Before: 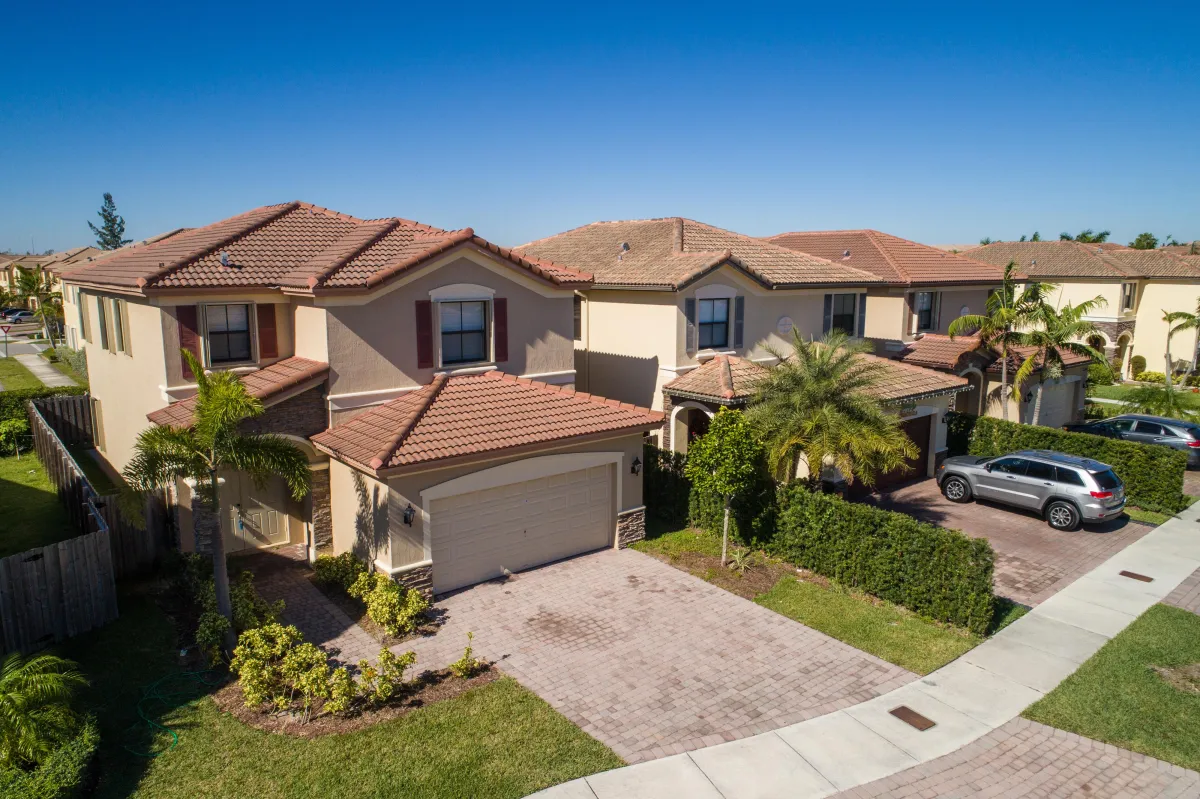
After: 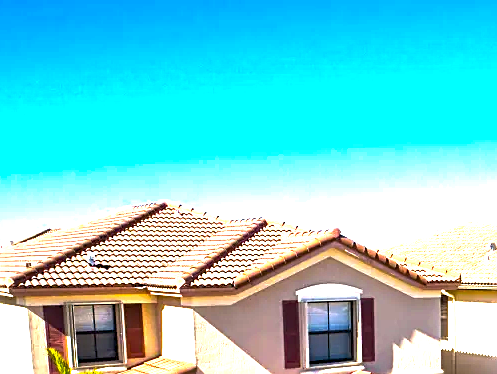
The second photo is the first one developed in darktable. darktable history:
color balance rgb: global offset › luminance -0.273%, global offset › hue 259.13°, linear chroma grading › shadows -30.458%, linear chroma grading › global chroma 34.374%, perceptual saturation grading › global saturation -4.223%, perceptual saturation grading › shadows -2.828%, perceptual brilliance grading › global brilliance 34.321%, perceptual brilliance grading › highlights 50.156%, perceptual brilliance grading › mid-tones 59.605%, perceptual brilliance grading › shadows 34.299%, contrast 4.754%
sharpen: on, module defaults
crop and rotate: left 11.138%, top 0.115%, right 47.436%, bottom 52.961%
